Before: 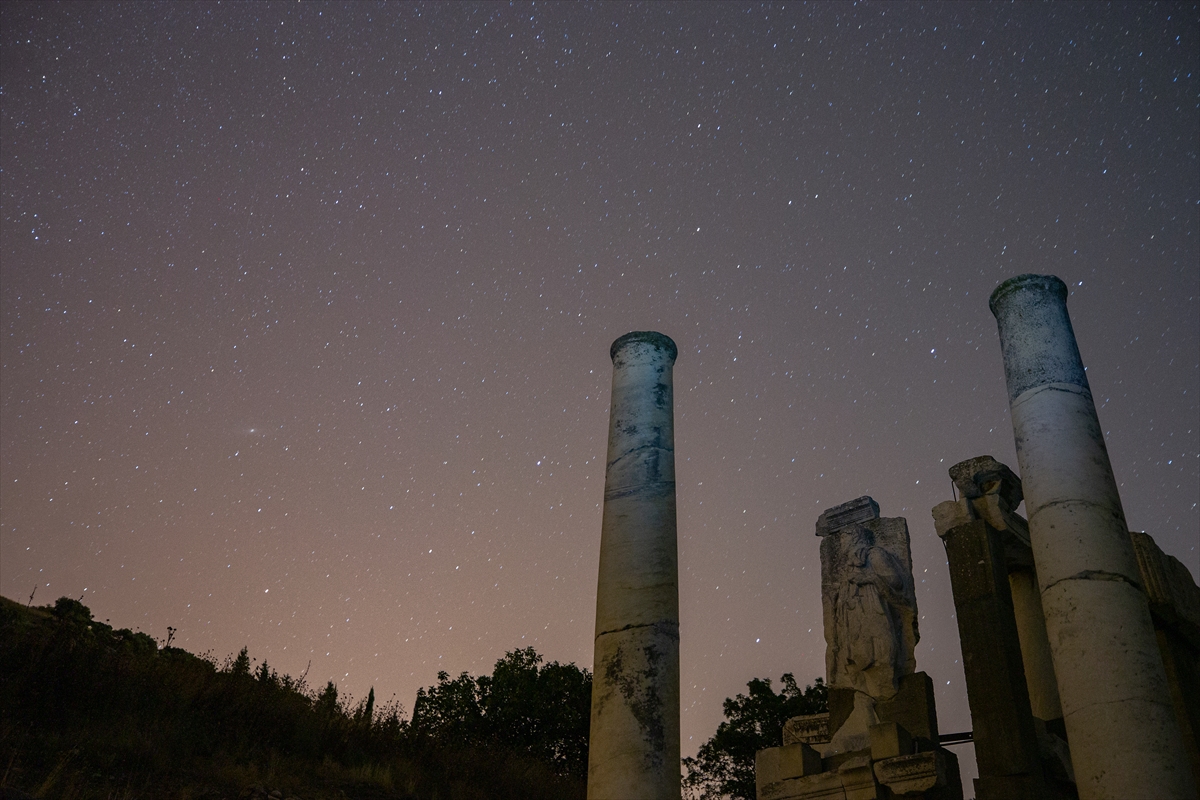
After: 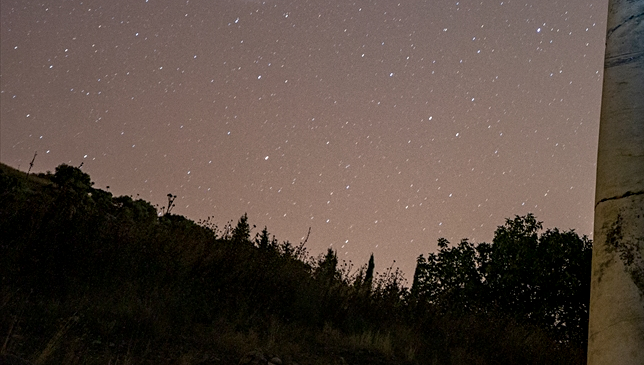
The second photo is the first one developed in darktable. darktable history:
crop and rotate: top 54.208%, right 46.268%, bottom 0.118%
tone equalizer: edges refinement/feathering 500, mask exposure compensation -1.57 EV, preserve details no
local contrast: detail 130%
sharpen: amount 0.215
